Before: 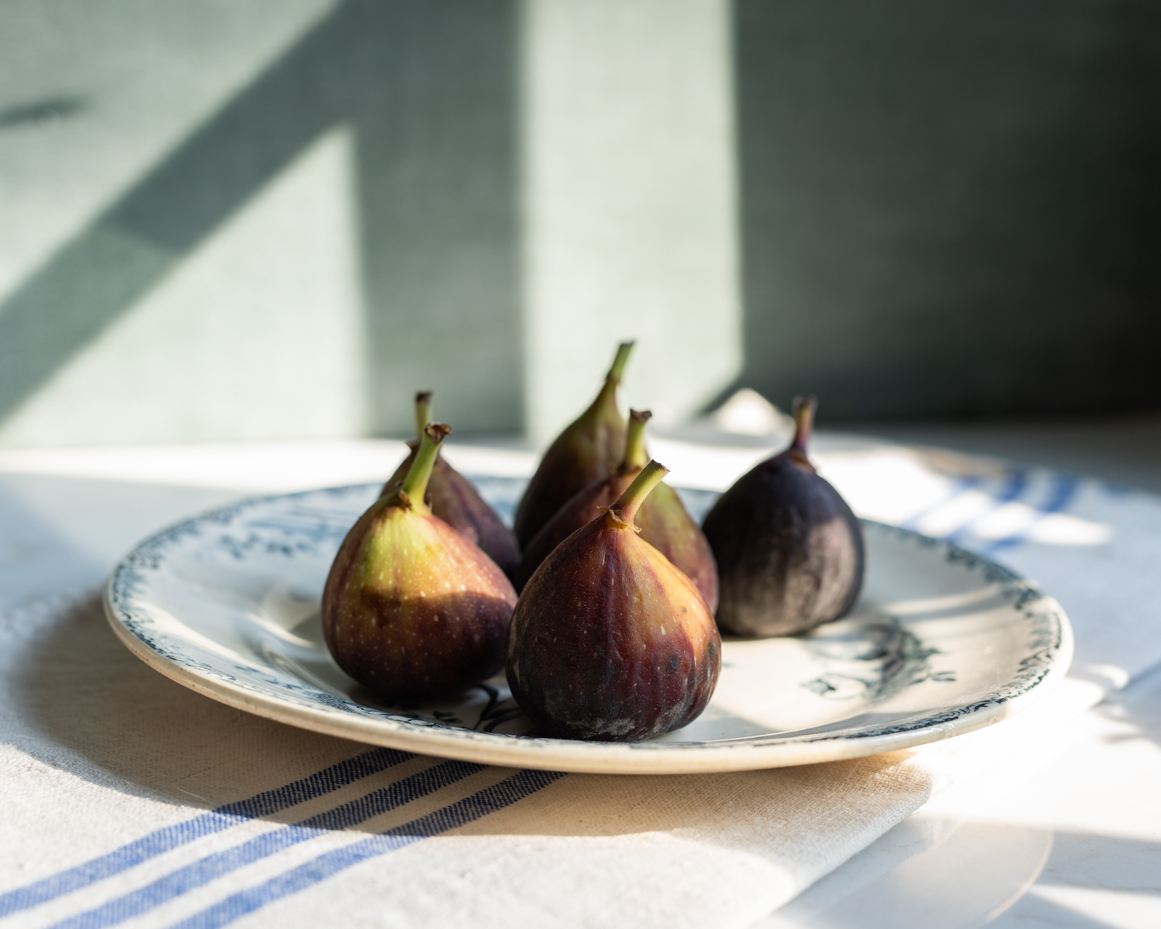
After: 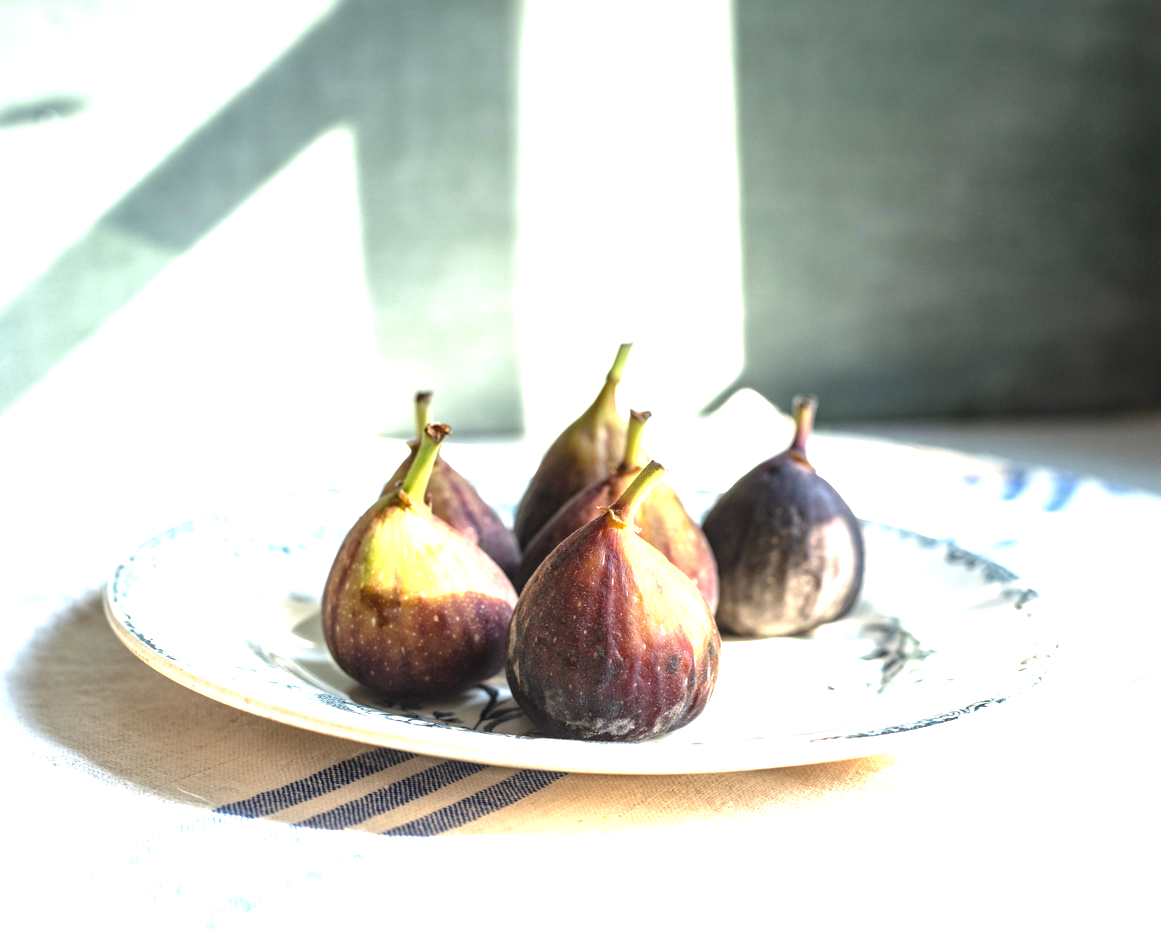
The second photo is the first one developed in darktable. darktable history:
exposure: black level correction 0.001, exposure 1.738 EV, compensate highlight preservation false
local contrast: detail 130%
